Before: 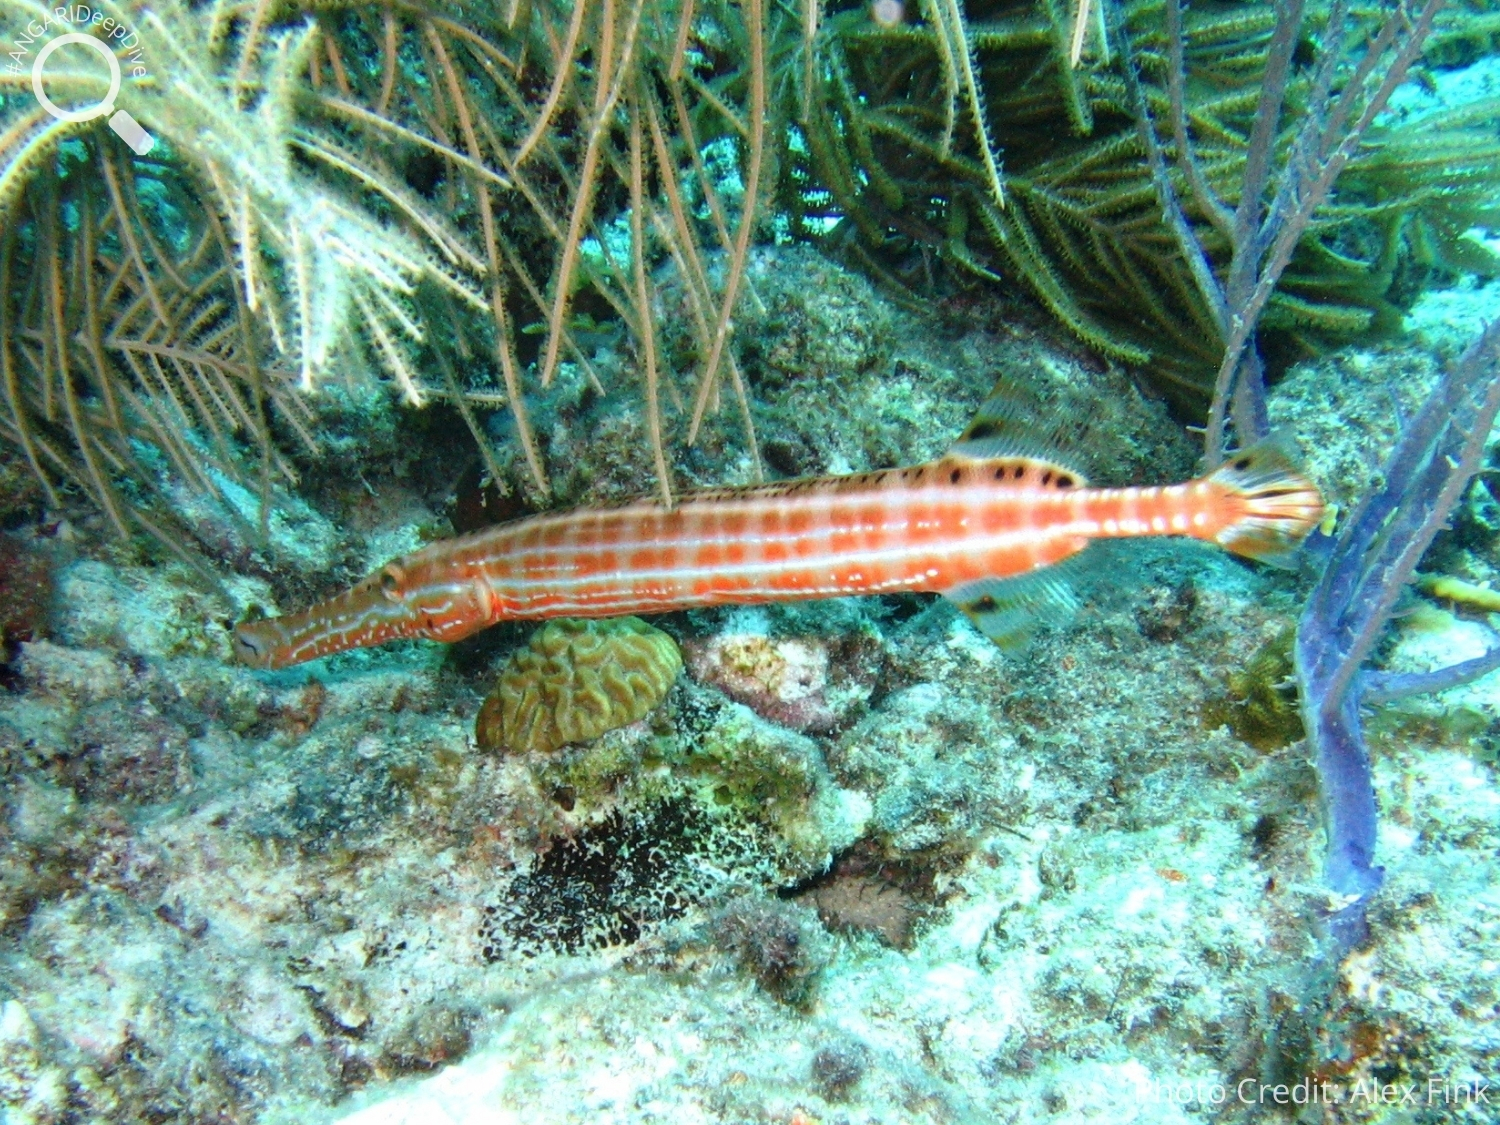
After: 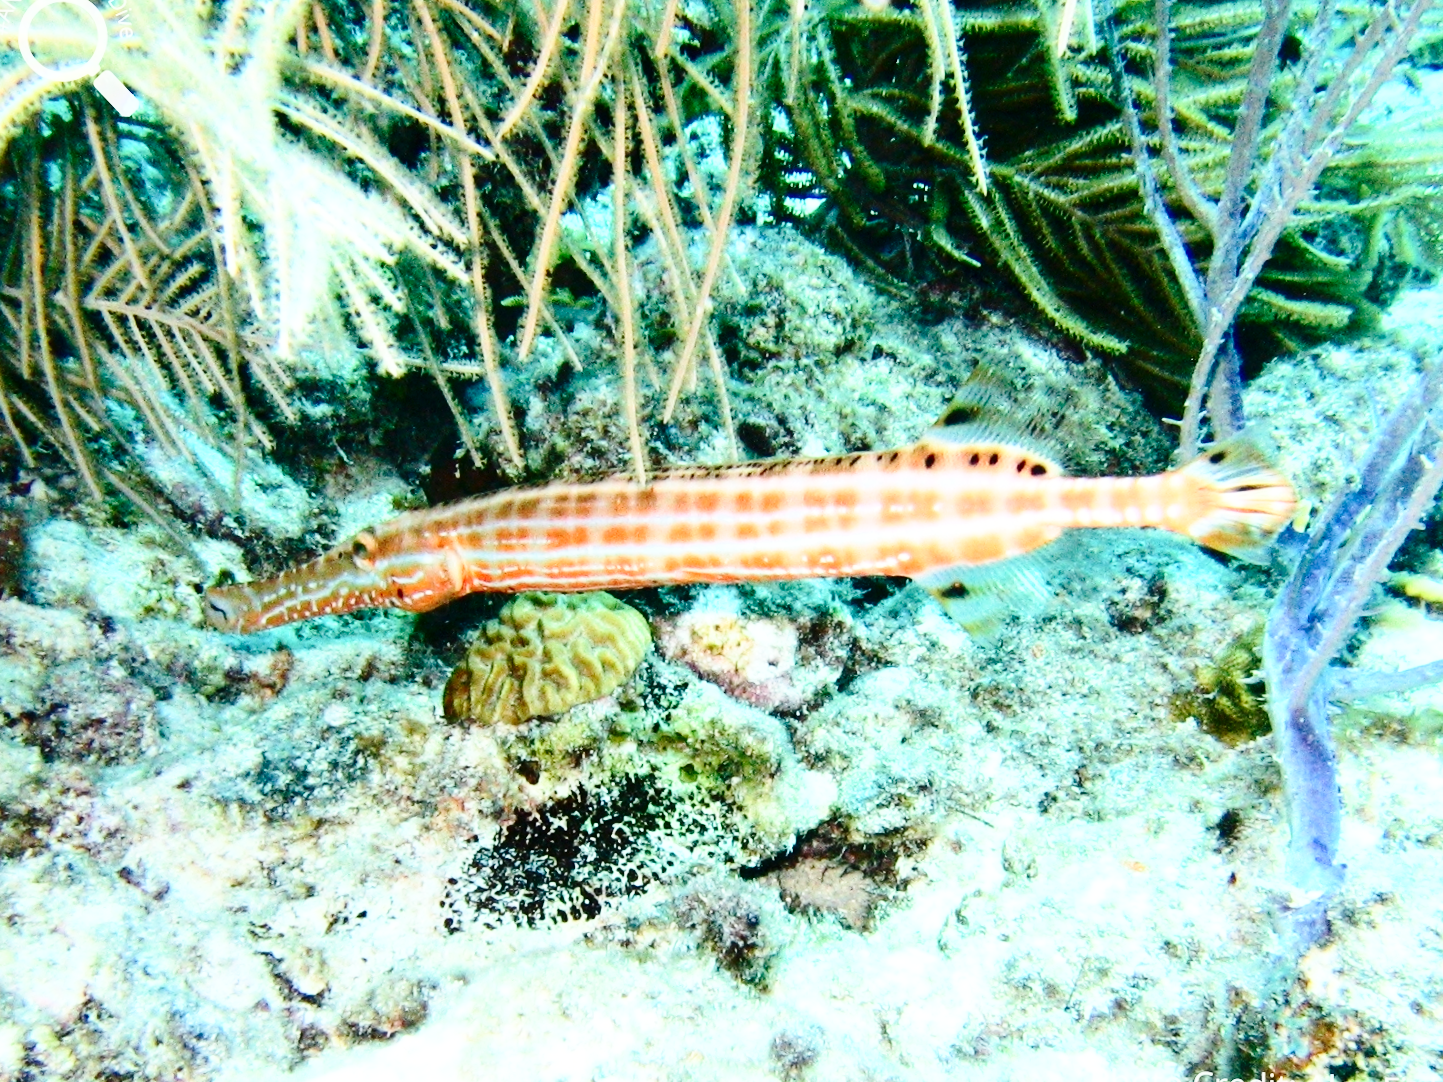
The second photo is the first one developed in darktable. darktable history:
crop and rotate: angle -1.69°
contrast brightness saturation: contrast 0.295
base curve: curves: ch0 [(0, 0) (0.028, 0.03) (0.121, 0.232) (0.46, 0.748) (0.859, 0.968) (1, 1)], preserve colors none
